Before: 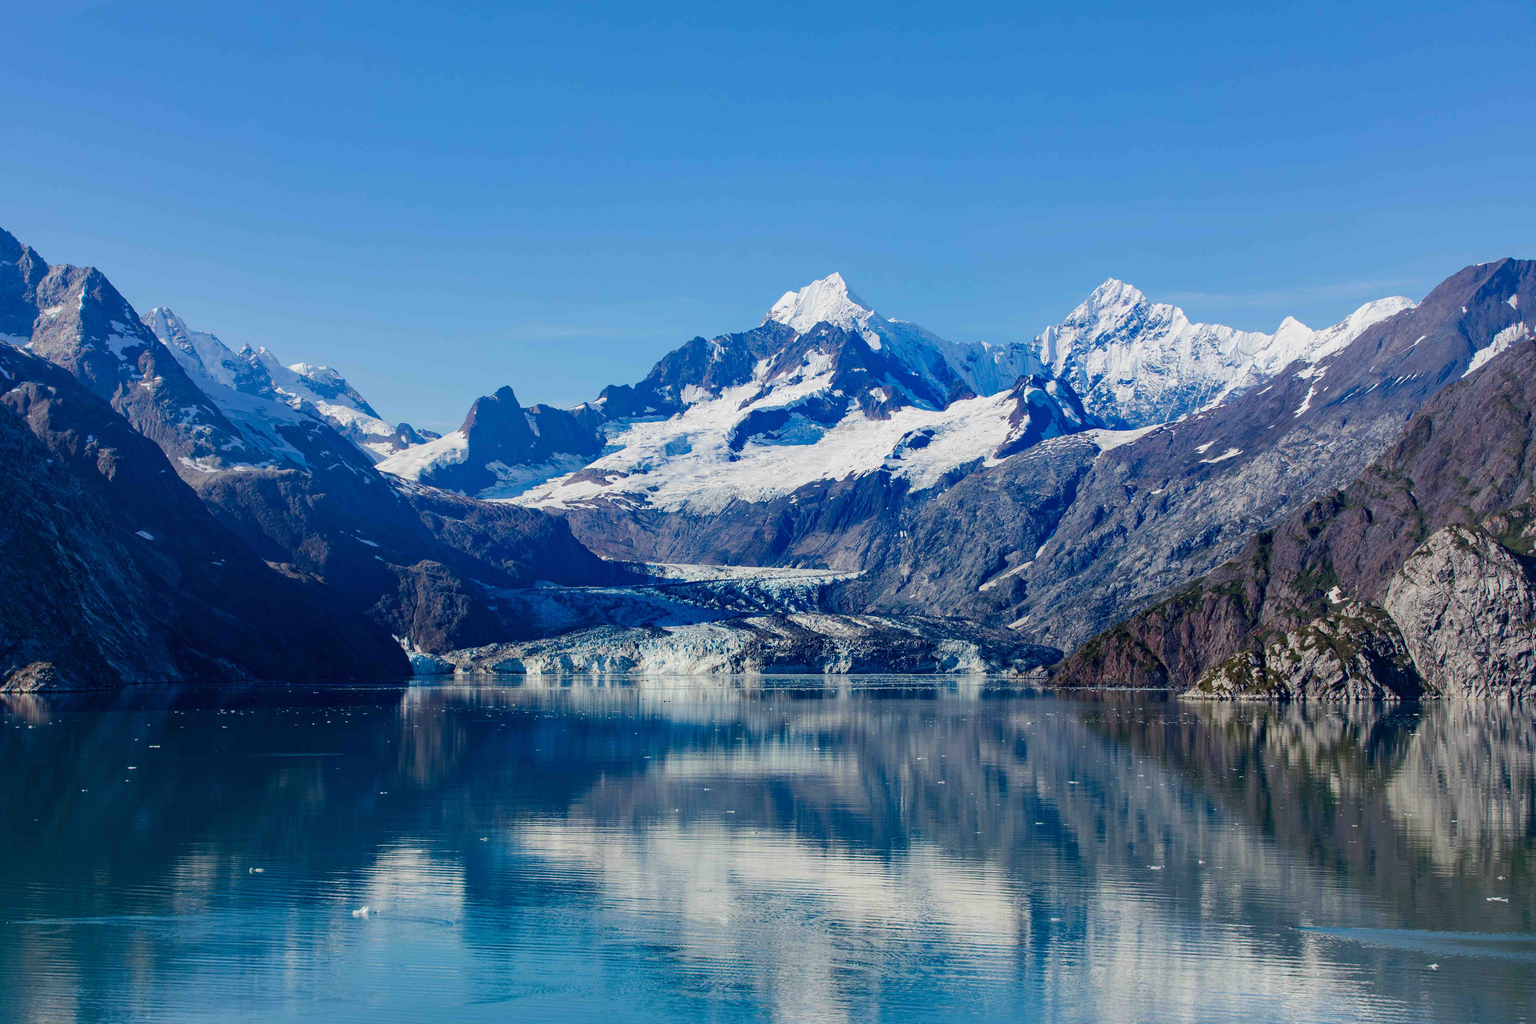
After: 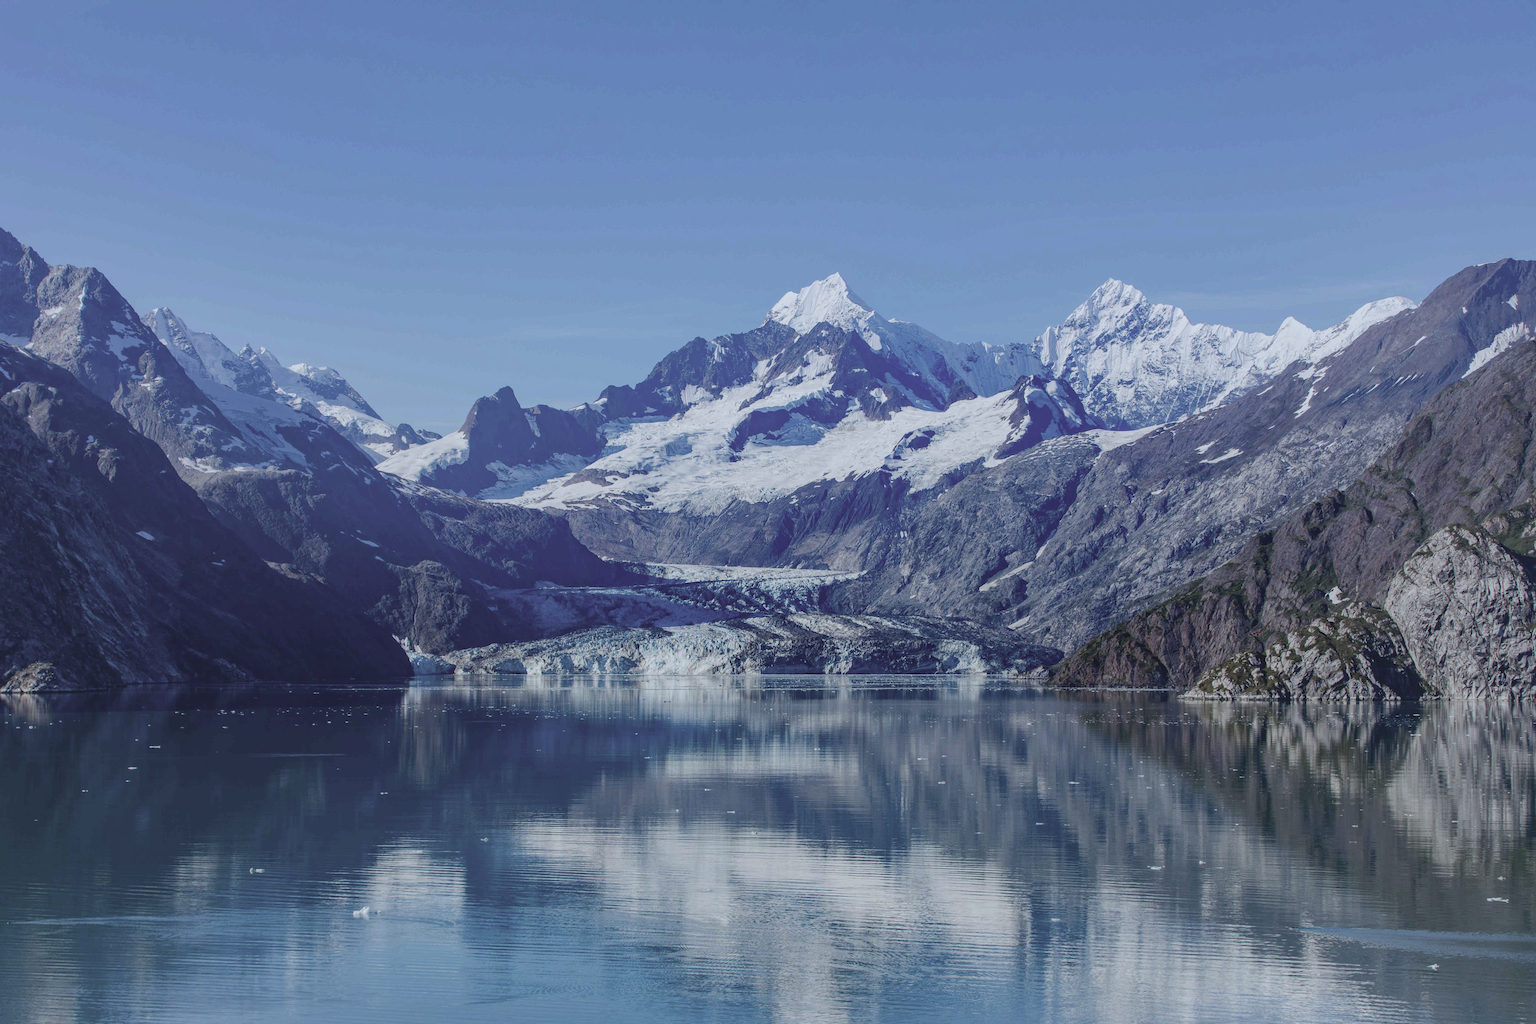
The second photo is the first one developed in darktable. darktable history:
local contrast: on, module defaults
white balance: red 0.931, blue 1.11
contrast brightness saturation: contrast -0.26, saturation -0.43
